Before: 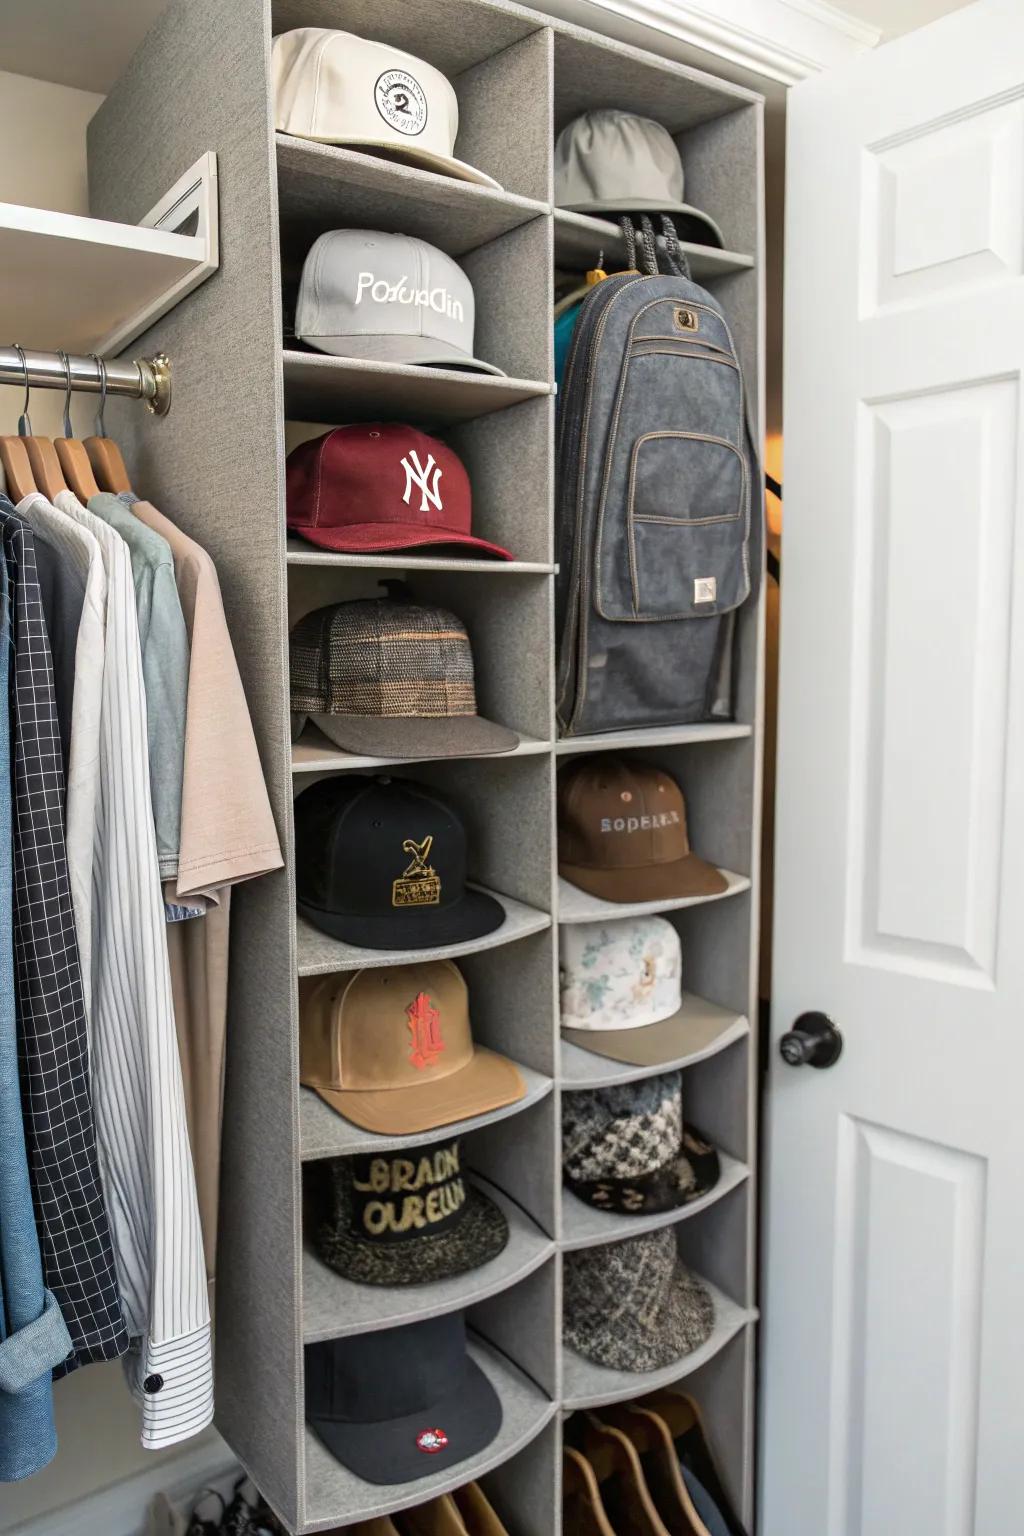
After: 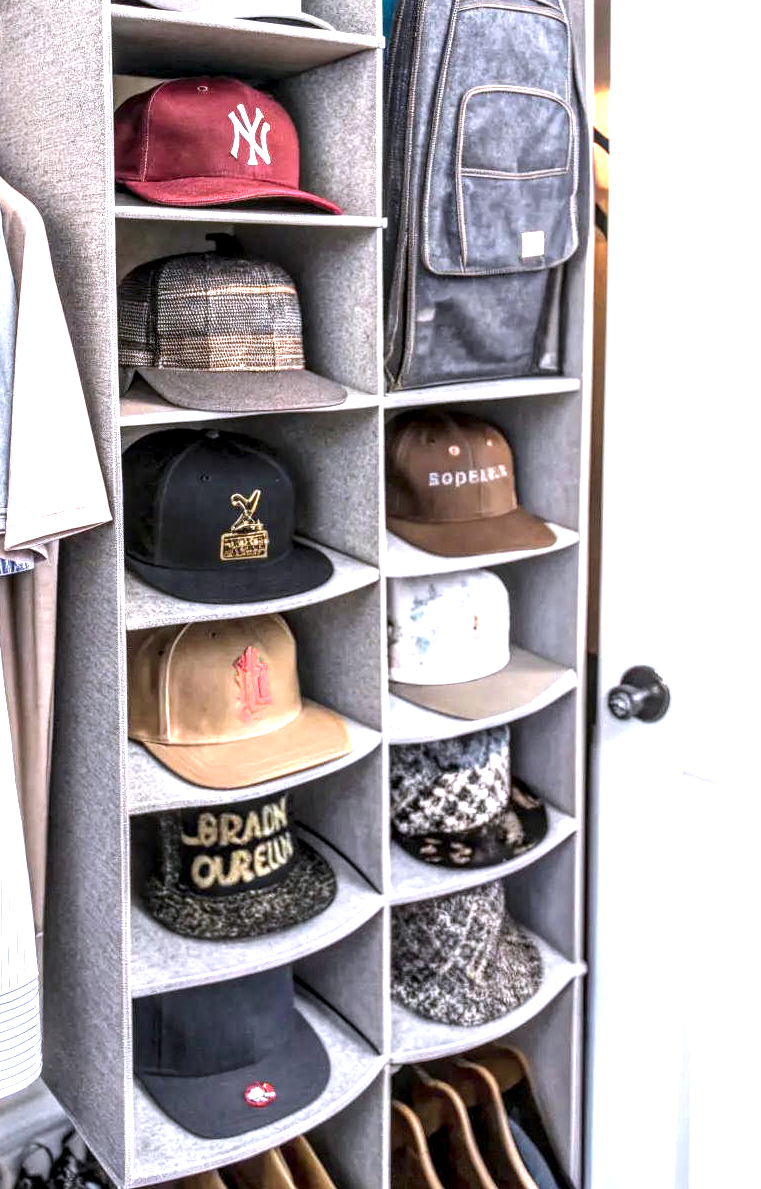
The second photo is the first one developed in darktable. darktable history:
exposure: black level correction 0, exposure 1.2 EV, compensate exposure bias true, compensate highlight preservation false
local contrast: highlights 79%, shadows 56%, detail 175%, midtone range 0.422
color calibration: illuminant as shot in camera, x 0.363, y 0.385, temperature 4547.47 K
crop: left 16.828%, top 22.585%, right 8.823%
